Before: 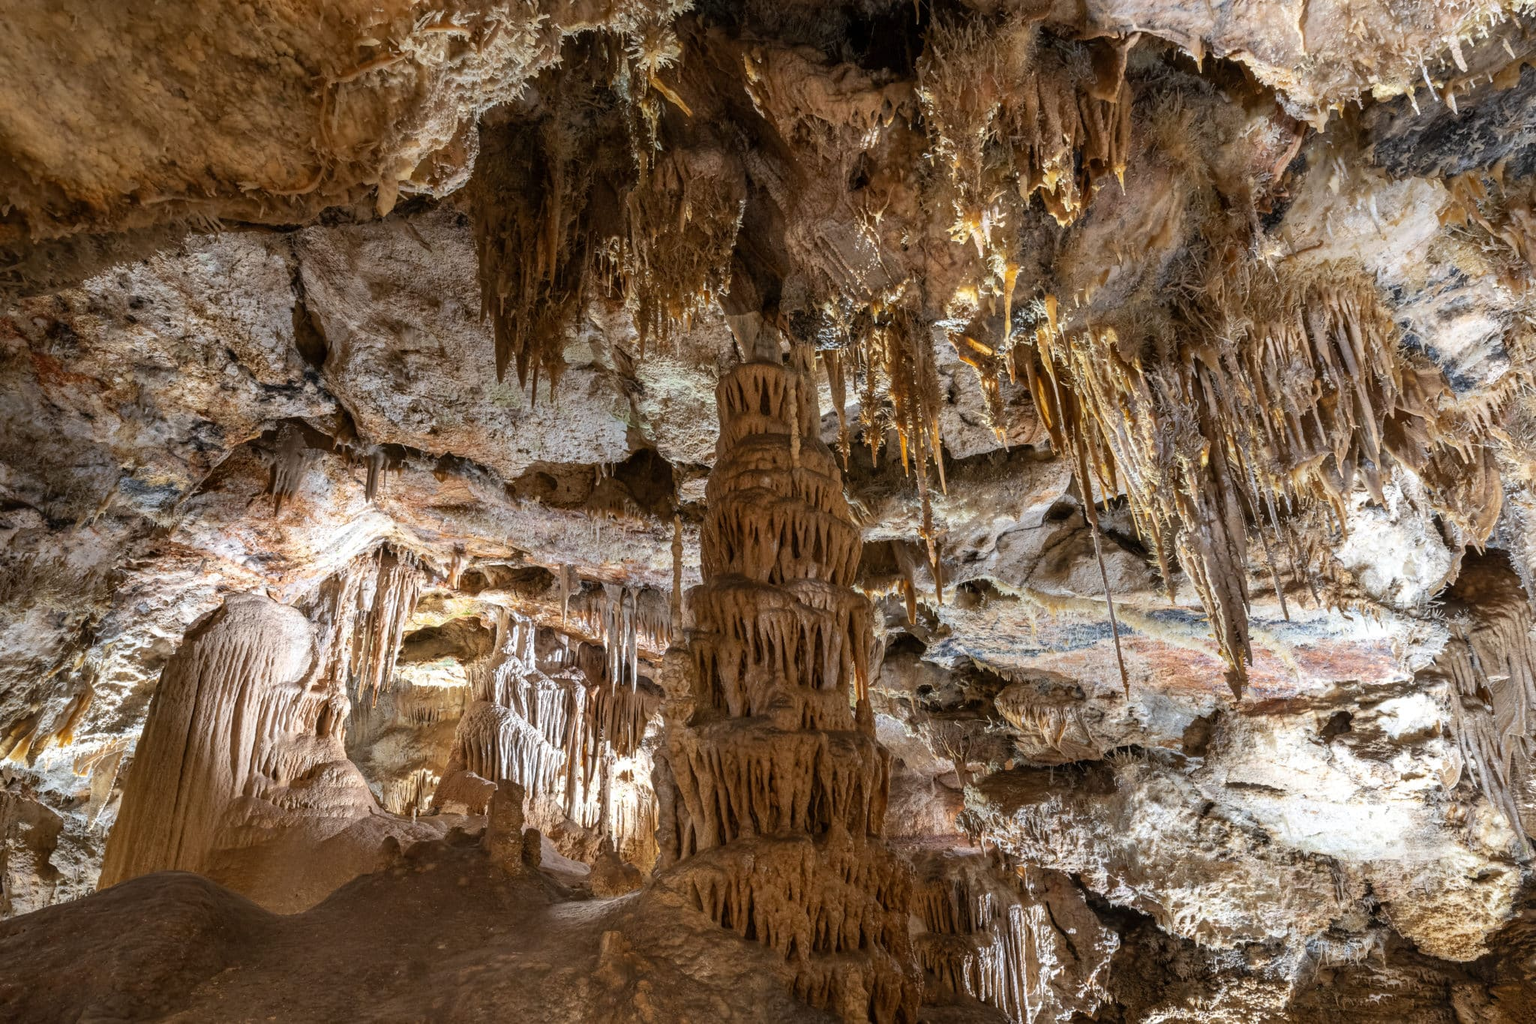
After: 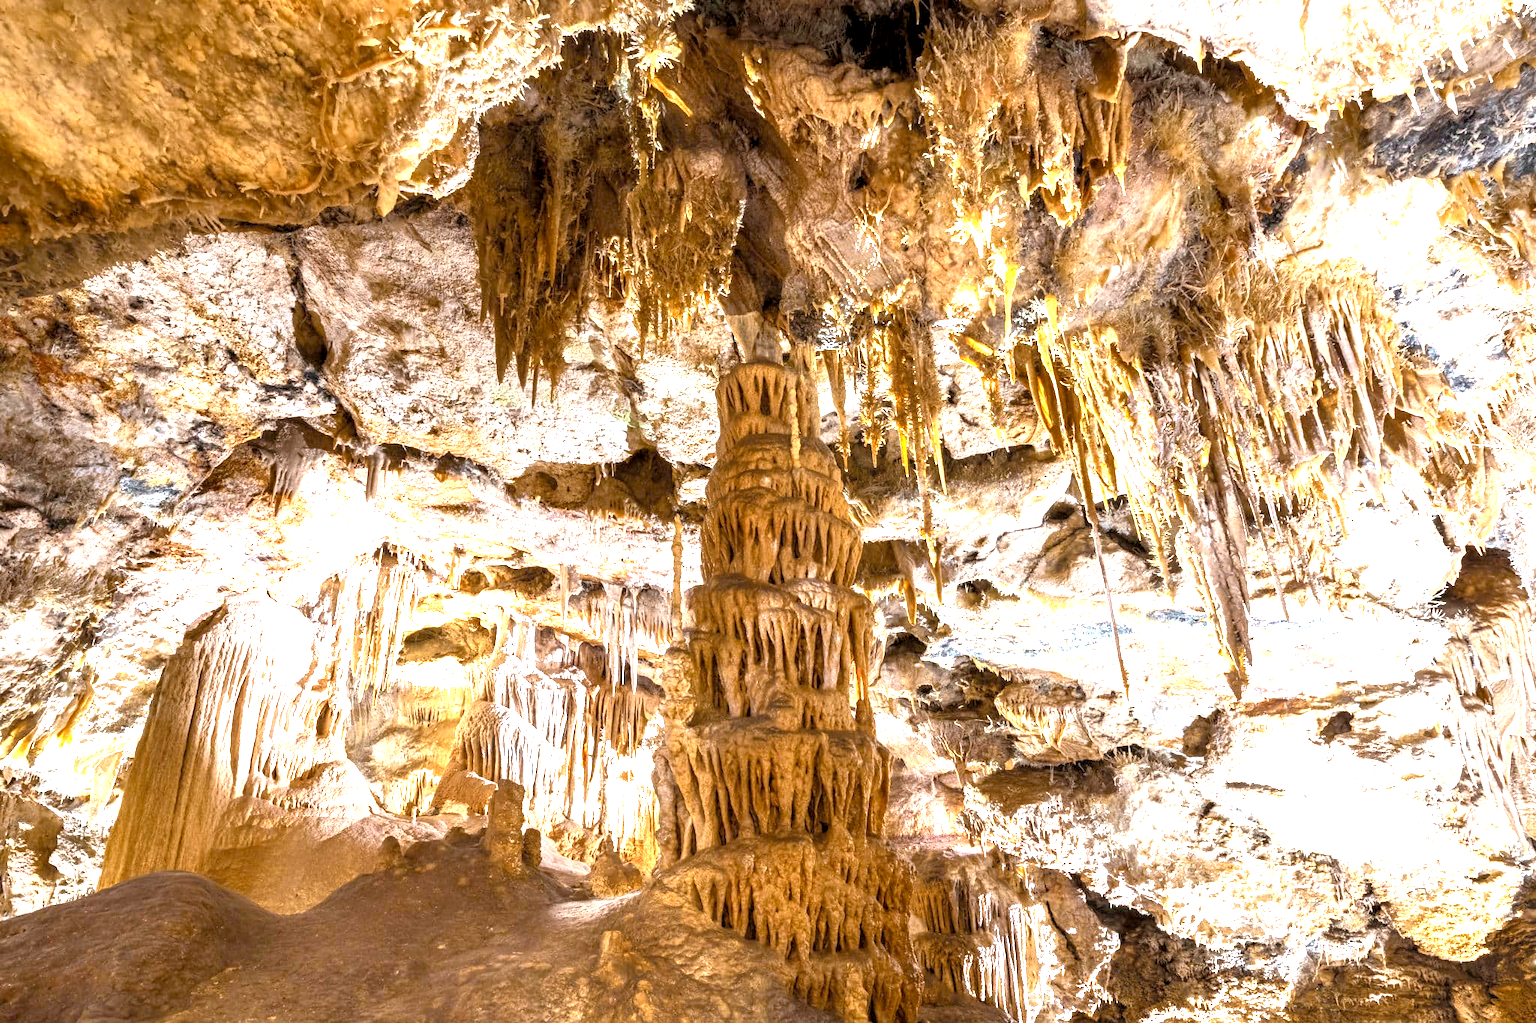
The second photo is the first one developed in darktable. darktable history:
tone curve: curves: ch0 [(0, 0) (0.15, 0.17) (0.452, 0.437) (0.611, 0.588) (0.751, 0.749) (1, 1)]; ch1 [(0, 0) (0.325, 0.327) (0.413, 0.442) (0.475, 0.467) (0.512, 0.522) (0.541, 0.55) (0.617, 0.612) (0.695, 0.697) (1, 1)]; ch2 [(0, 0) (0.386, 0.397) (0.452, 0.459) (0.505, 0.498) (0.536, 0.546) (0.574, 0.571) (0.633, 0.653) (1, 1)], color space Lab, independent channels, preserve colors none
exposure: black level correction 0.001, exposure 2 EV, compensate highlight preservation false
levels: levels [0.016, 0.5, 0.996]
